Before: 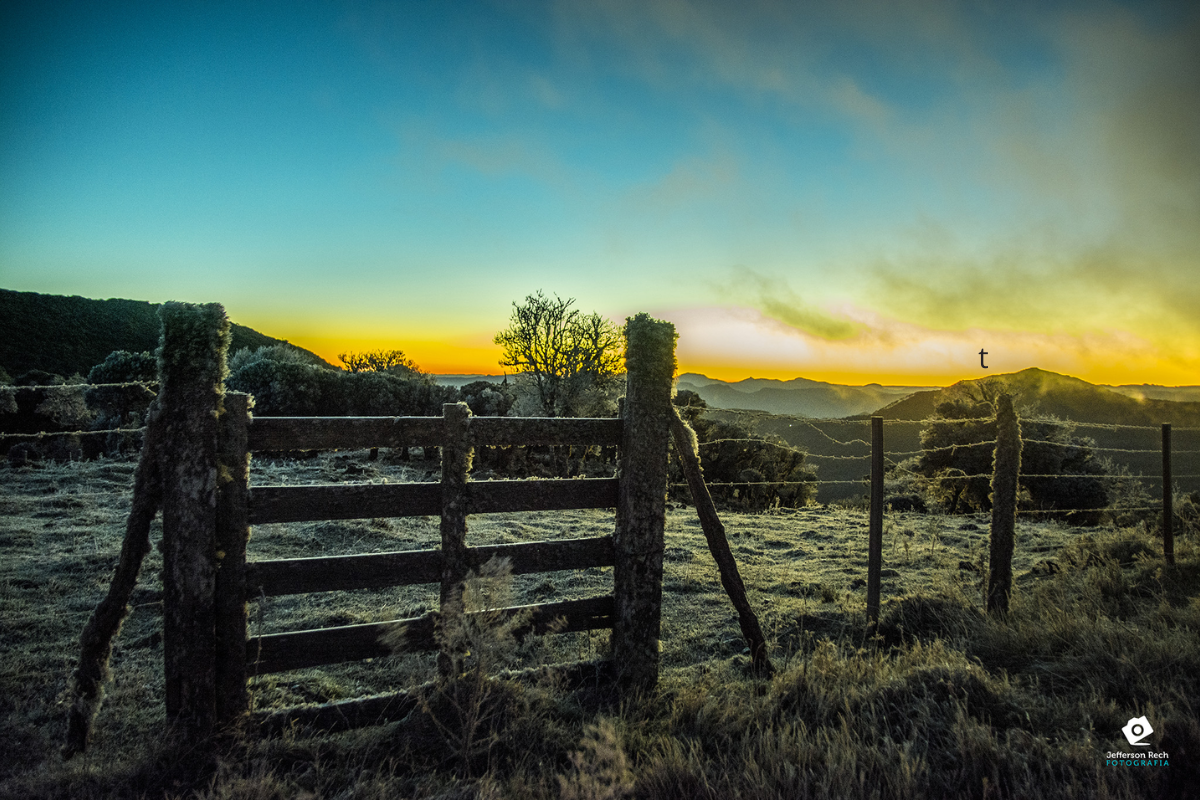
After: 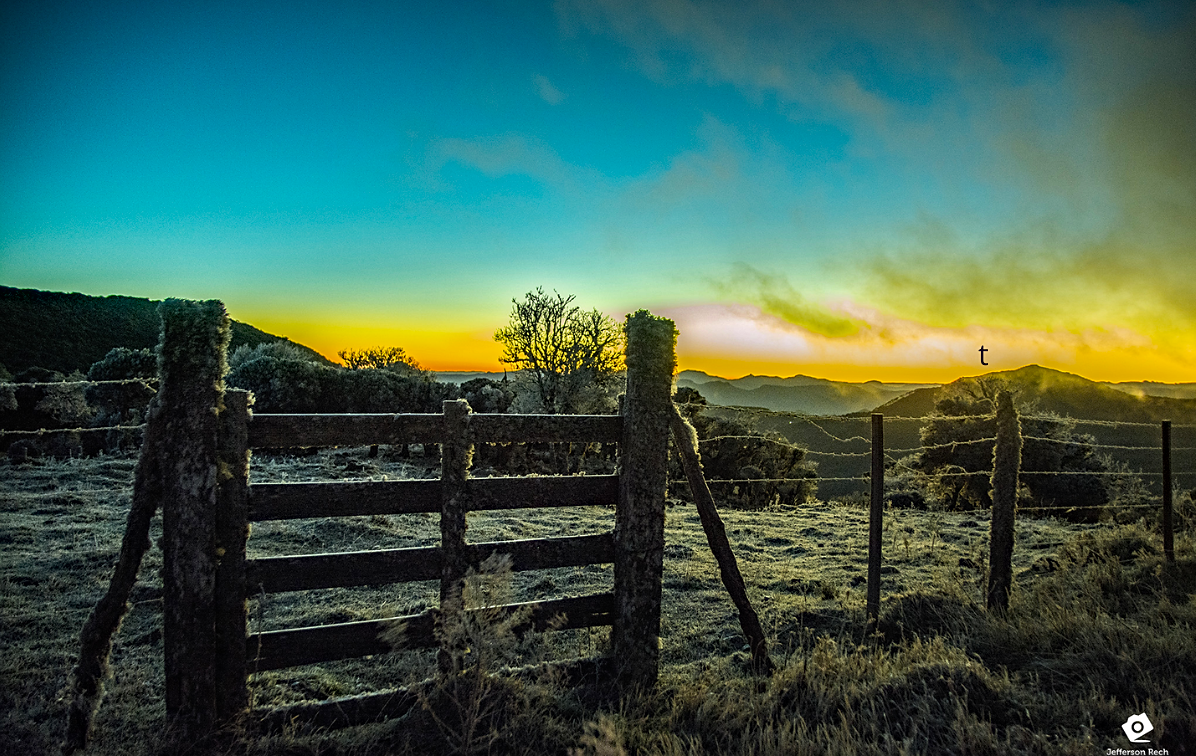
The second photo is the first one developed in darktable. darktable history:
local contrast: mode bilateral grid, contrast 100, coarseness 100, detail 91%, midtone range 0.2
sharpen: radius 1.559, amount 0.373, threshold 1.271
haze removal: strength 0.53, distance 0.925, compatibility mode true, adaptive false
crop: top 0.448%, right 0.264%, bottom 5.045%
